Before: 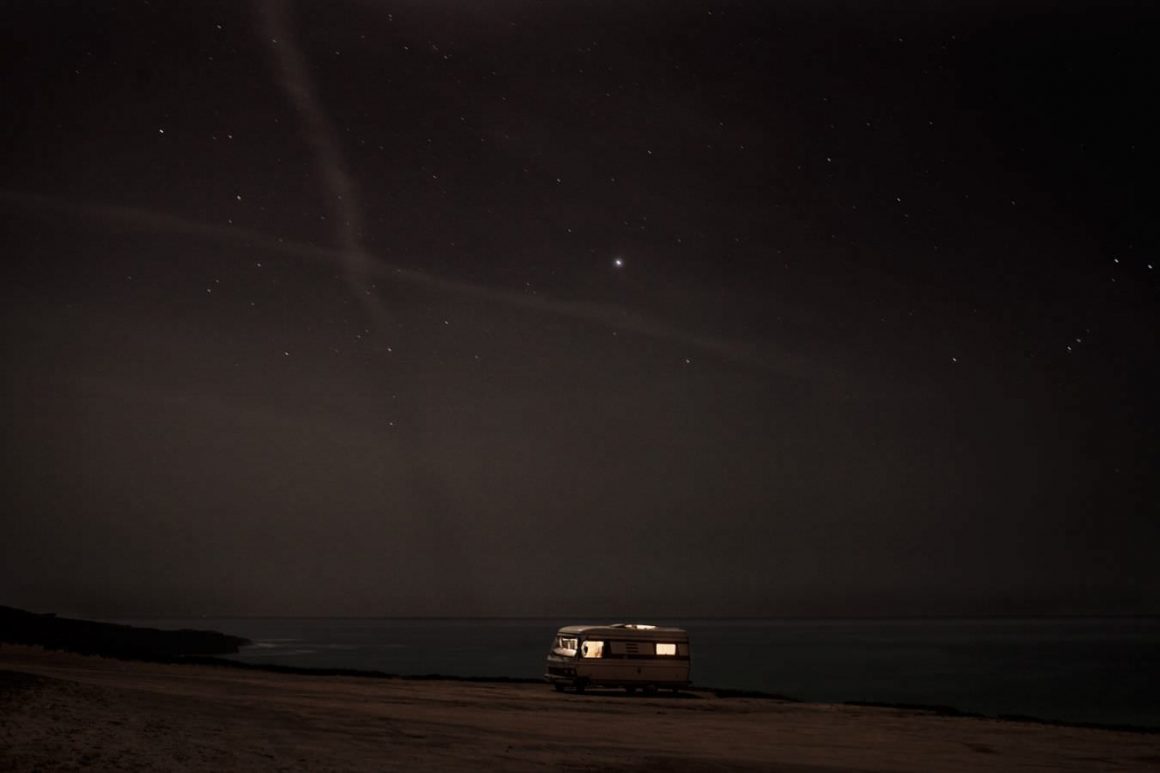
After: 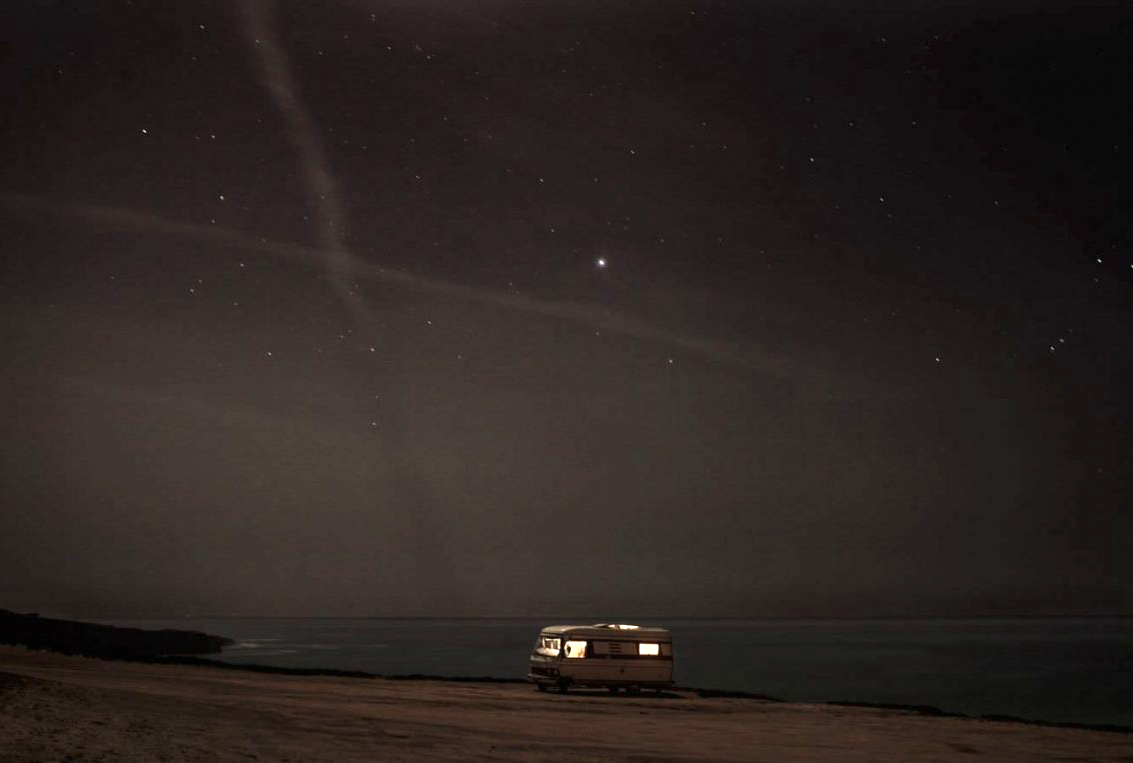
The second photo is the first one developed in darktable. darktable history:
color correction: highlights a* -2.56, highlights b* 2.52
exposure: black level correction 0, exposure 0.954 EV, compensate highlight preservation false
crop and rotate: left 1.543%, right 0.772%, bottom 1.267%
